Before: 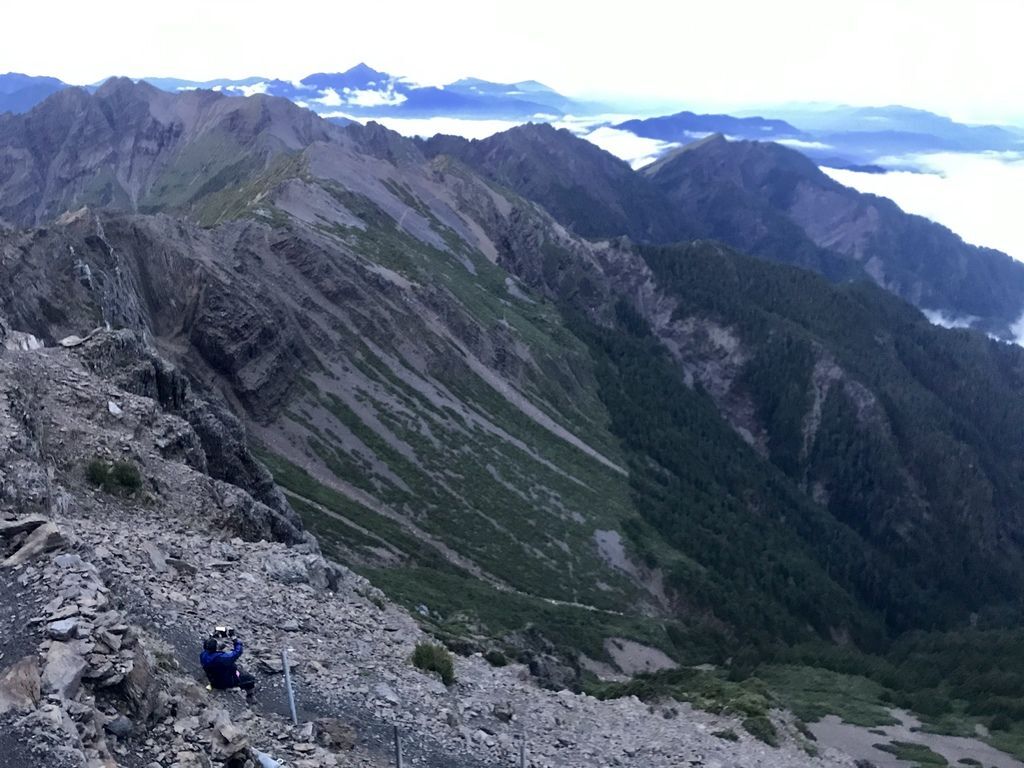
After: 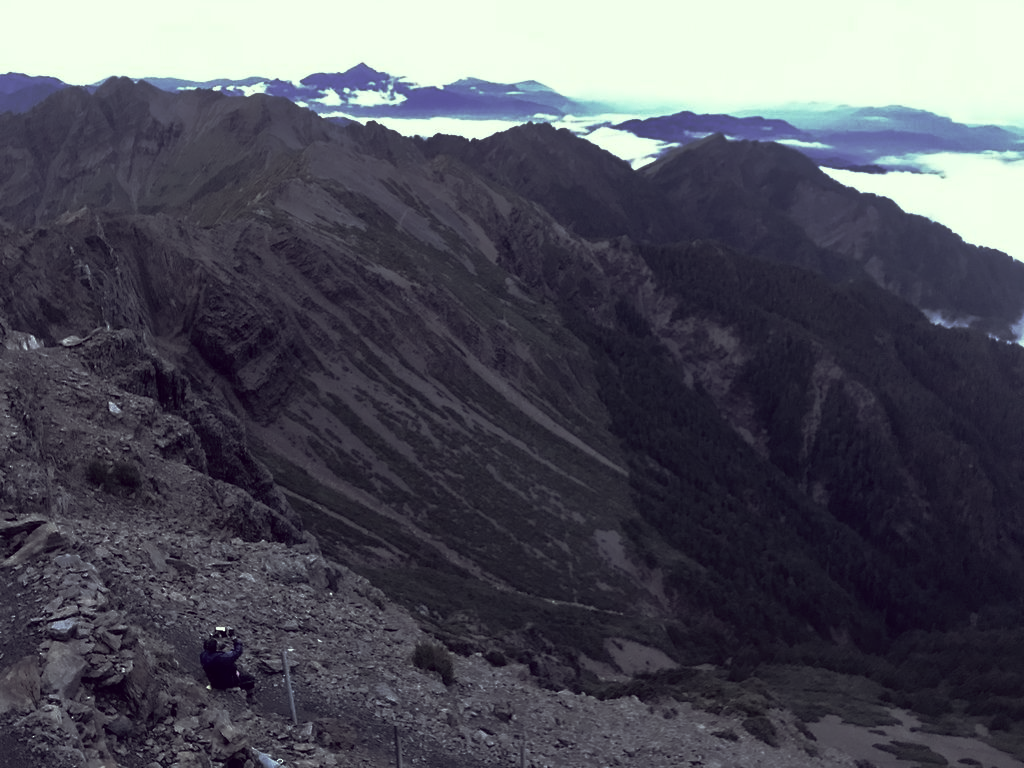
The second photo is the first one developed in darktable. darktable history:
base curve: curves: ch0 [(0, 0) (0.564, 0.291) (0.802, 0.731) (1, 1)], preserve colors none
color correction: highlights a* -20.37, highlights b* 21.05, shadows a* 19.23, shadows b* -20.41, saturation 0.407
